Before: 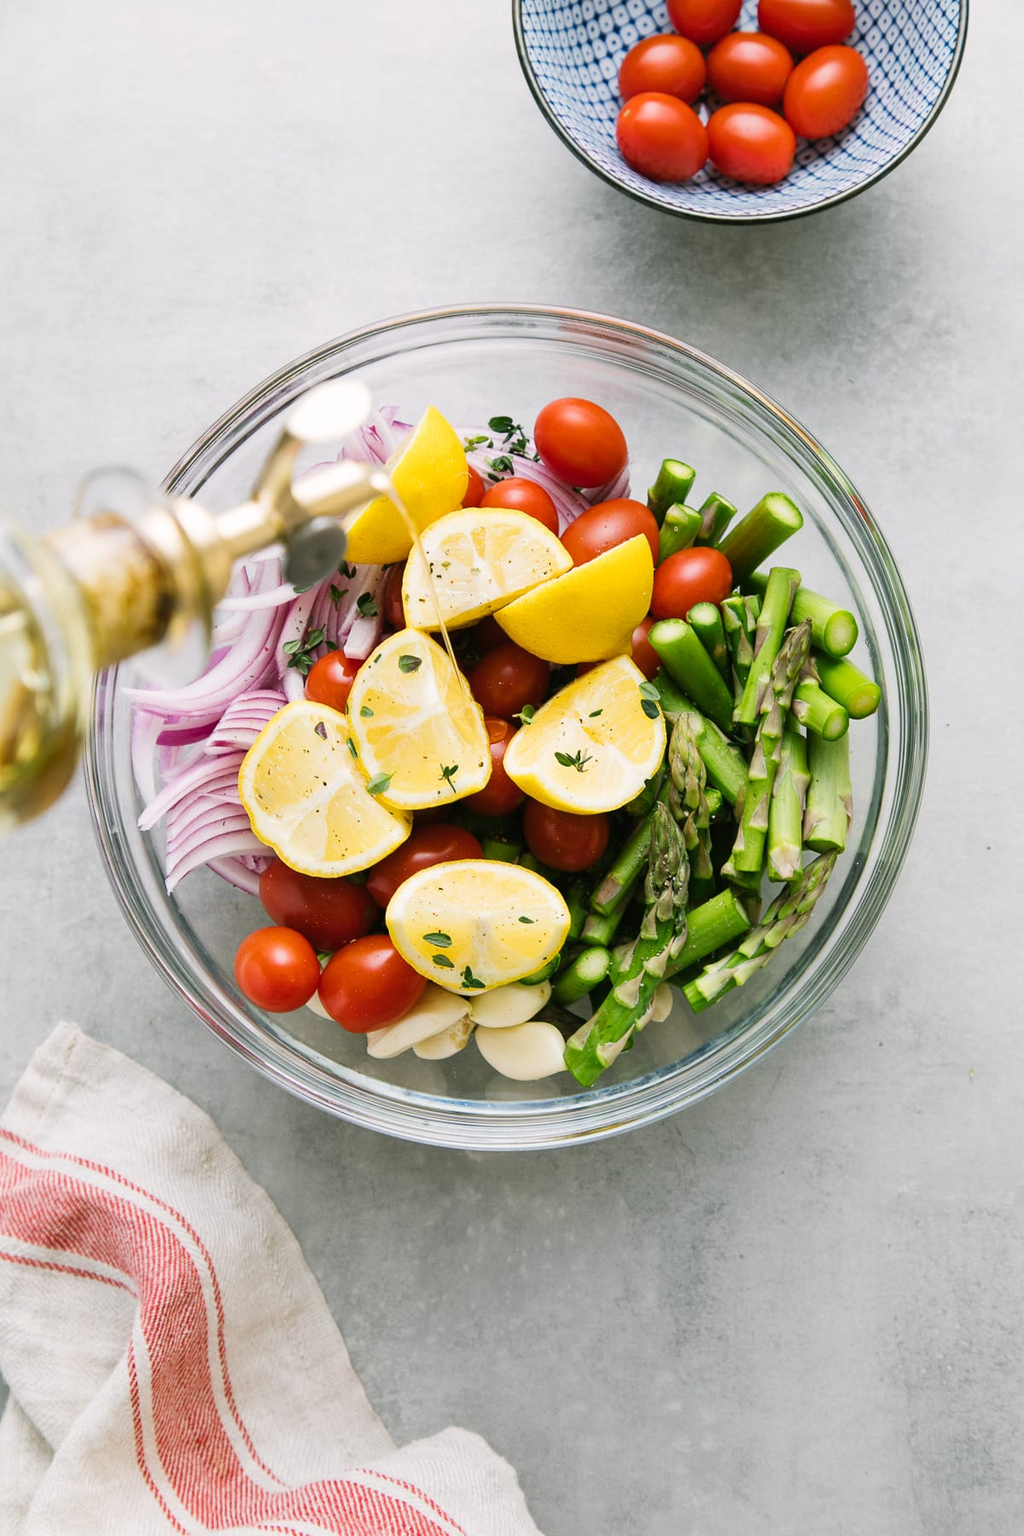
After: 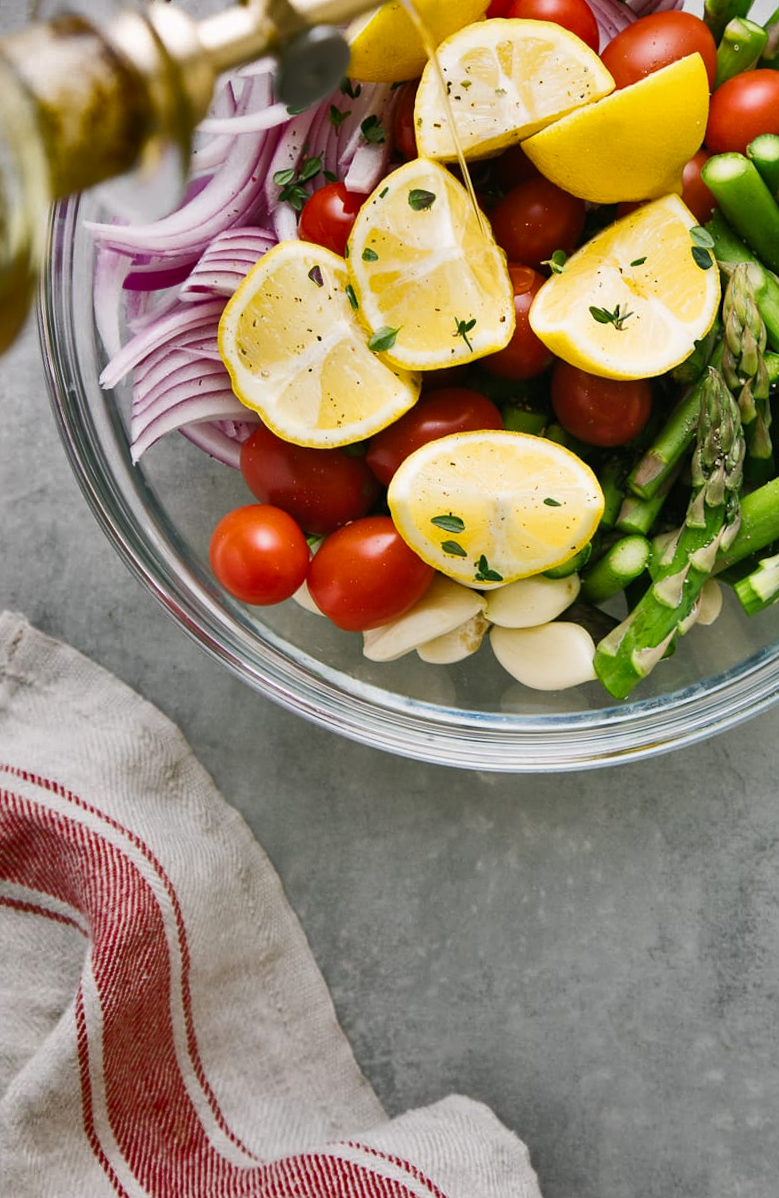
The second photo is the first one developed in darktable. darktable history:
shadows and highlights: shadows 20.88, highlights -82.42, soften with gaussian
crop and rotate: angle -1.08°, left 3.866%, top 31.55%, right 29.359%
